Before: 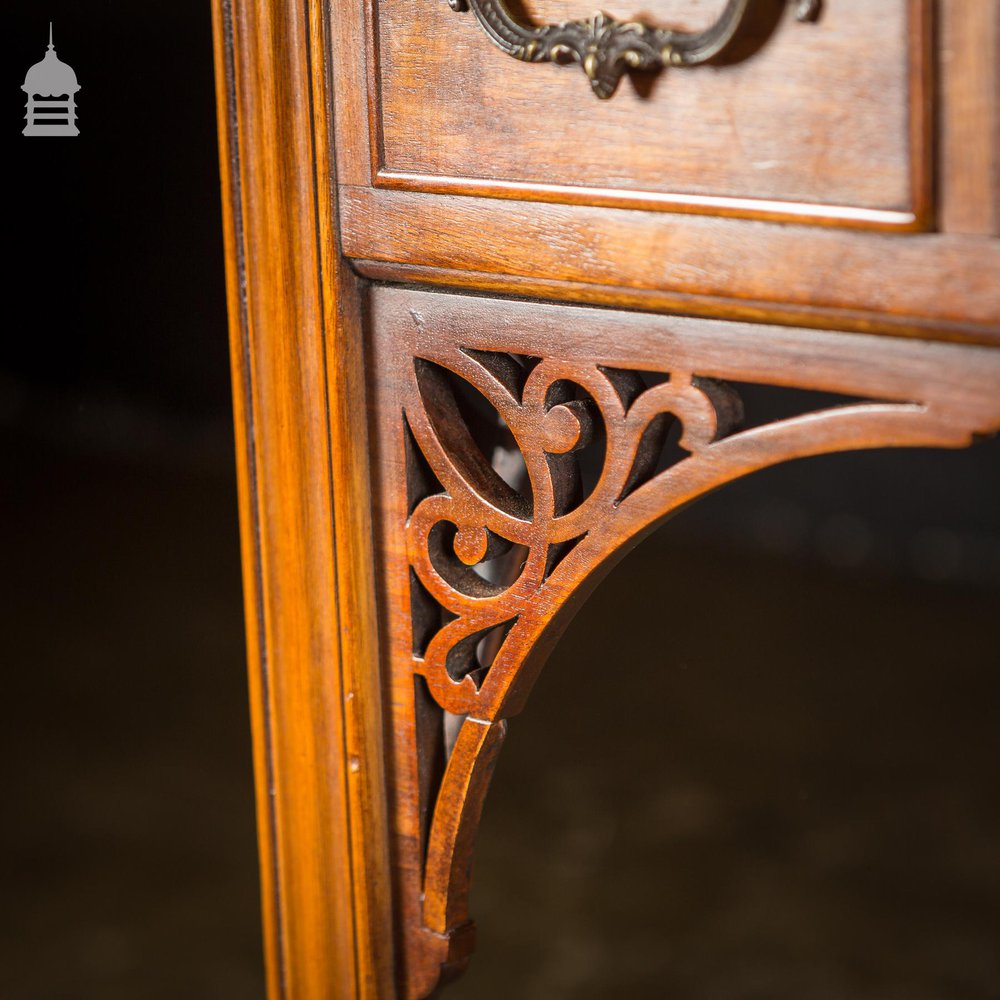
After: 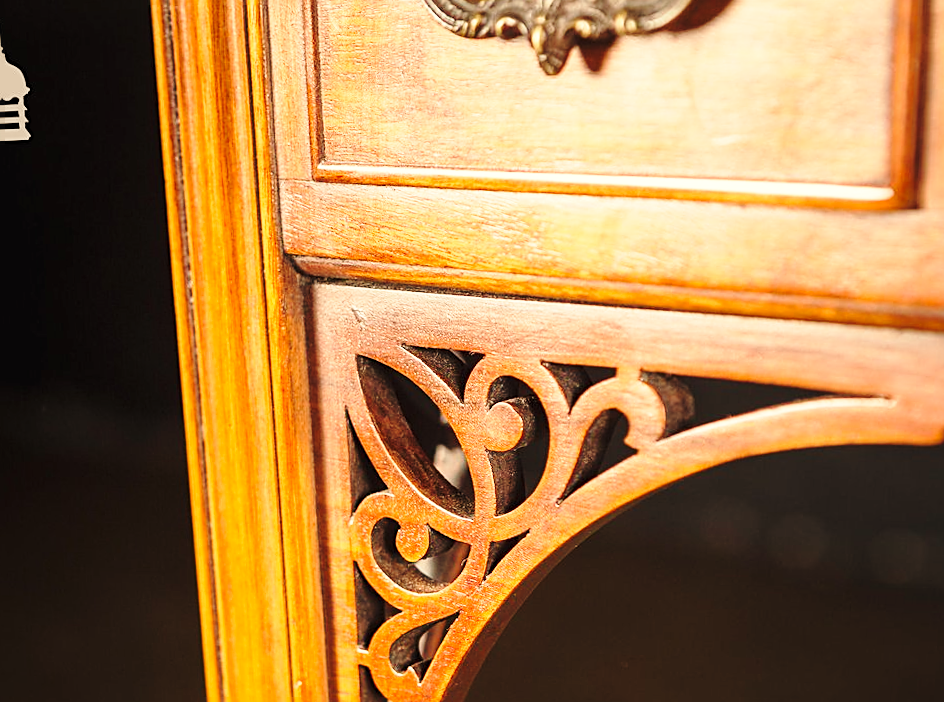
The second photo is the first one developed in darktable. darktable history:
exposure: black level correction -0.001, exposure 0.08 EV, compensate highlight preservation false
sharpen: on, module defaults
crop: bottom 24.988%
white balance: red 1.123, blue 0.83
contrast brightness saturation: contrast 0.05, brightness 0.06, saturation 0.01
base curve: curves: ch0 [(0, 0) (0.028, 0.03) (0.121, 0.232) (0.46, 0.748) (0.859, 0.968) (1, 1)], preserve colors none
rotate and perspective: rotation 0.062°, lens shift (vertical) 0.115, lens shift (horizontal) -0.133, crop left 0.047, crop right 0.94, crop top 0.061, crop bottom 0.94
